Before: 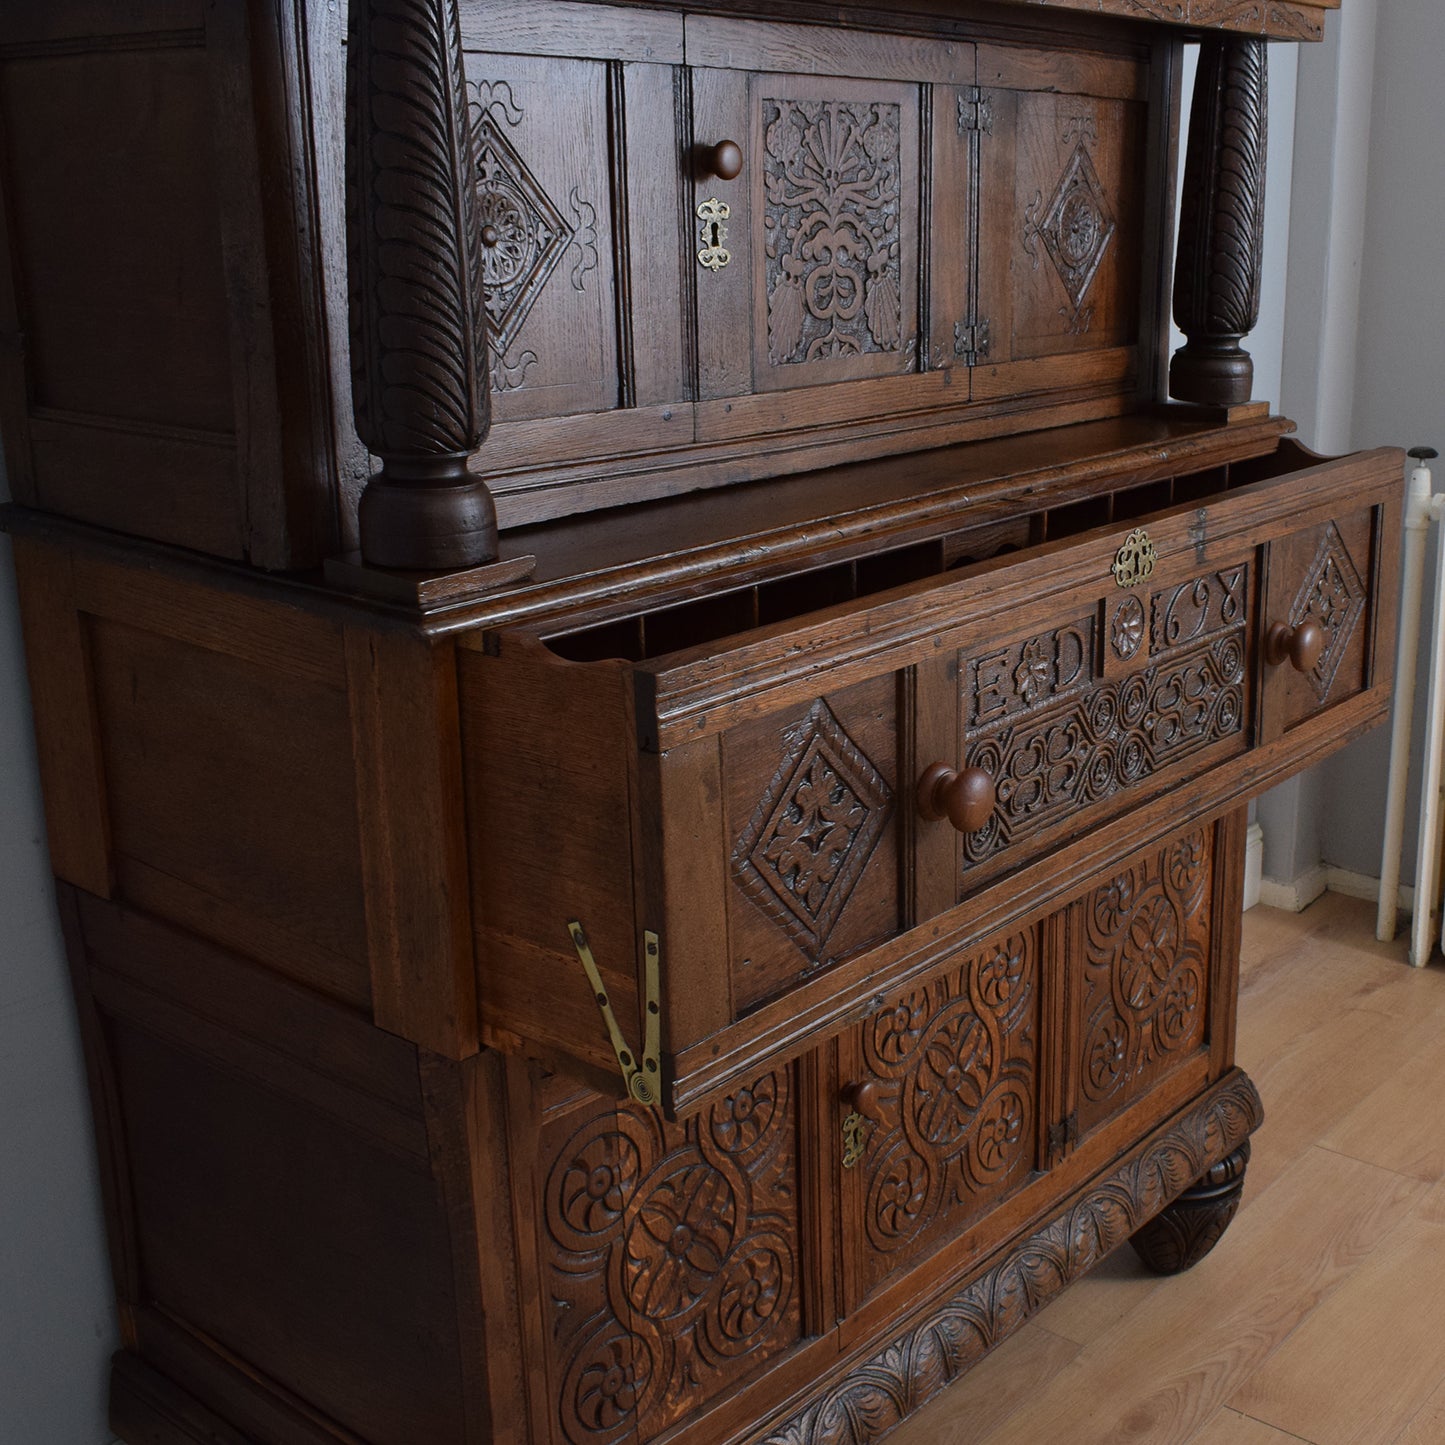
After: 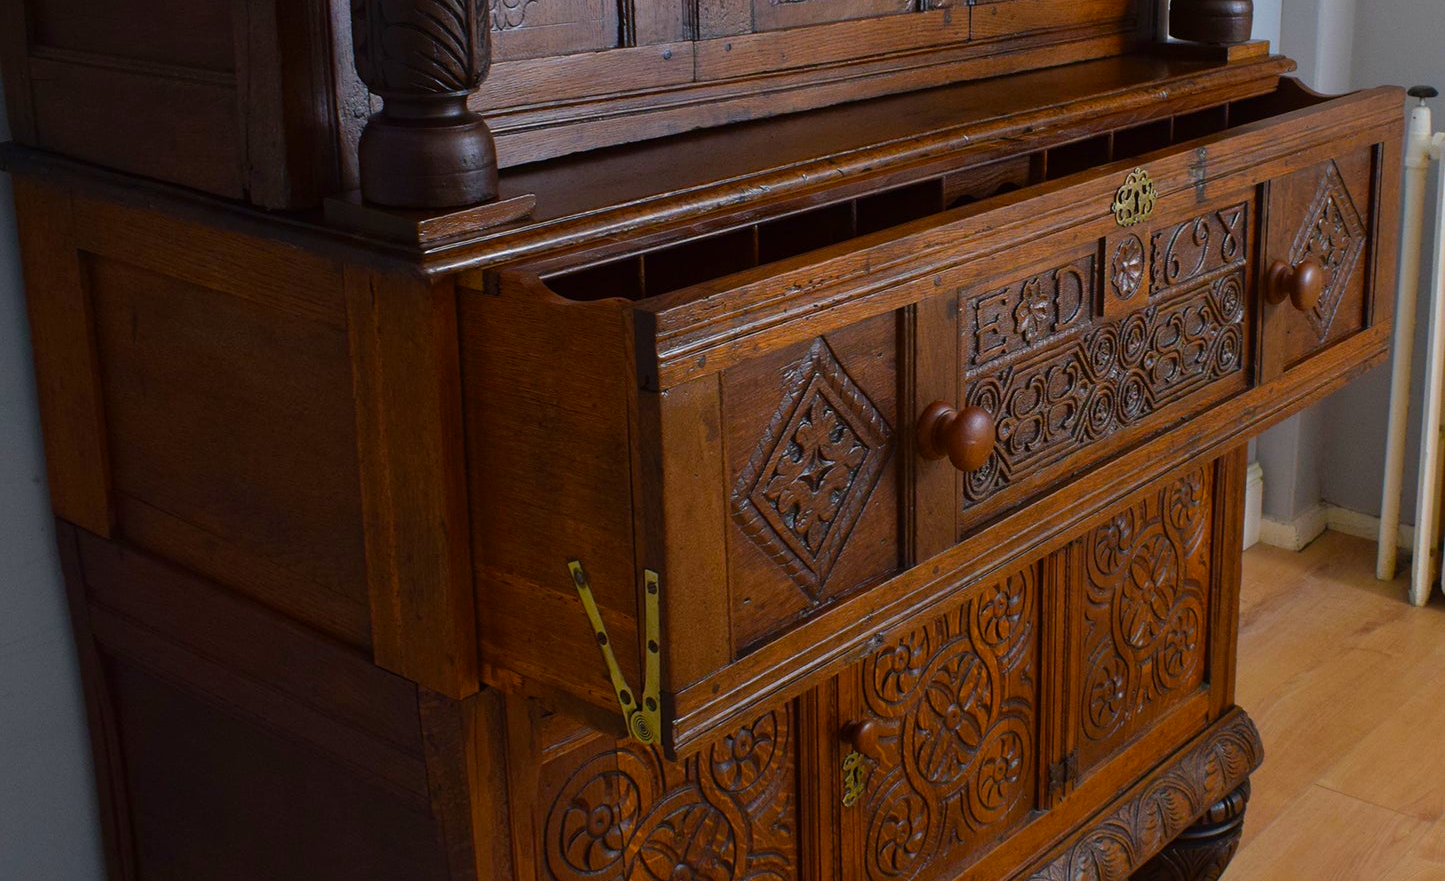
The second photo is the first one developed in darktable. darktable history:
color balance rgb: perceptual saturation grading › global saturation 17.347%, global vibrance 43.275%
crop and rotate: top 24.993%, bottom 13.99%
contrast brightness saturation: saturation 0.101
